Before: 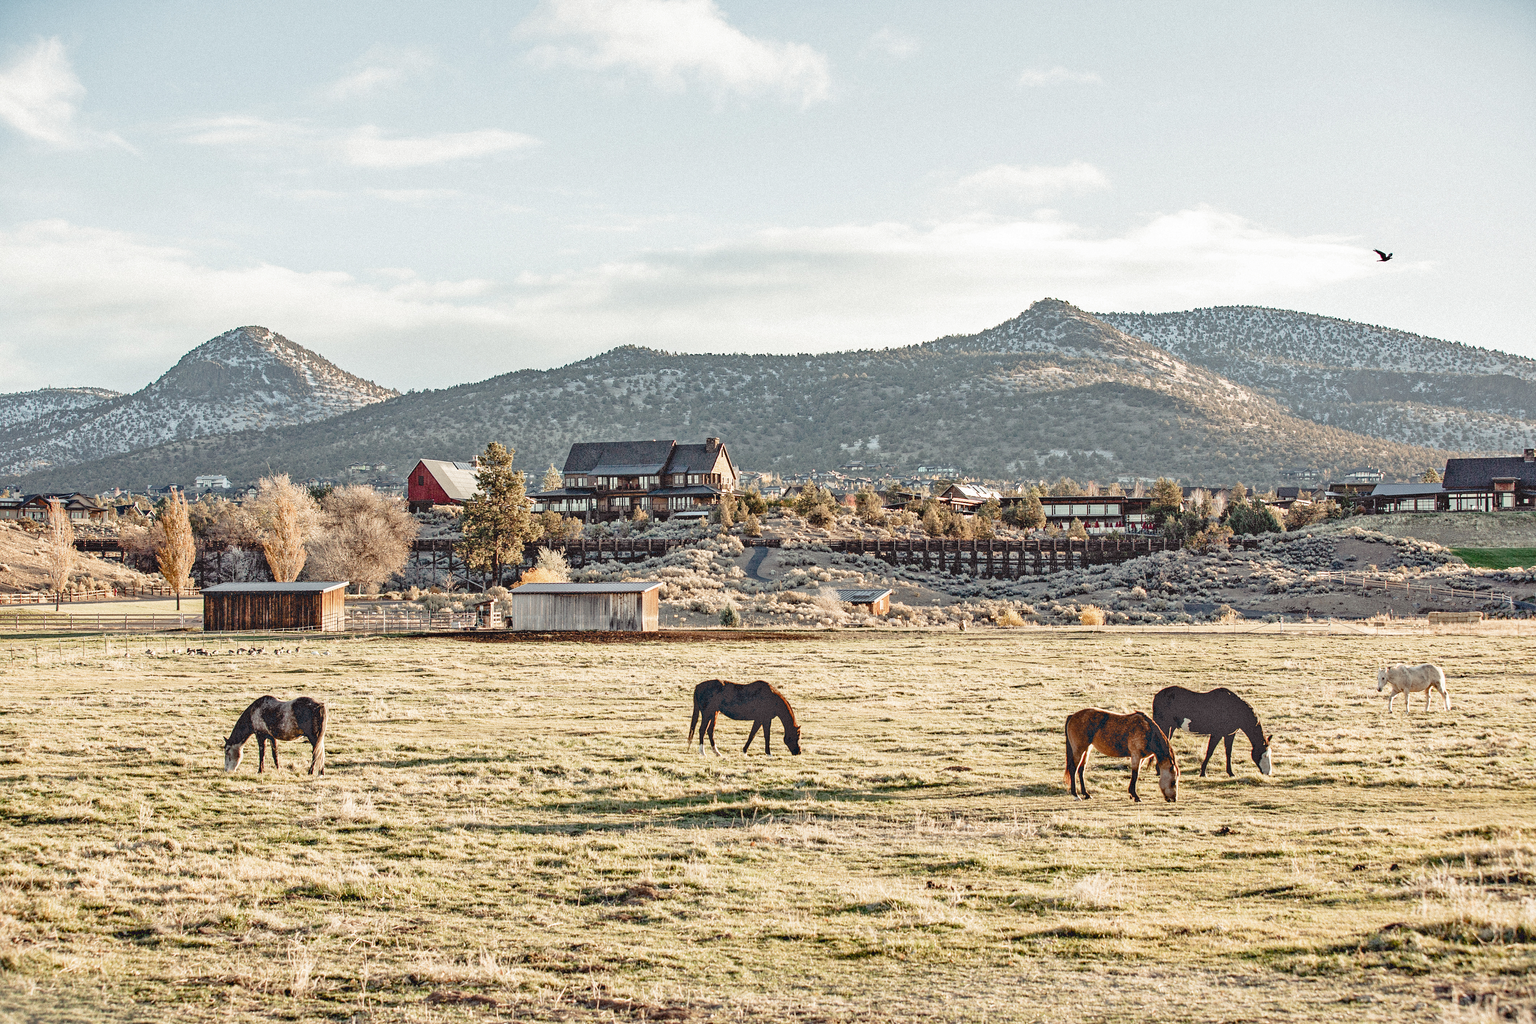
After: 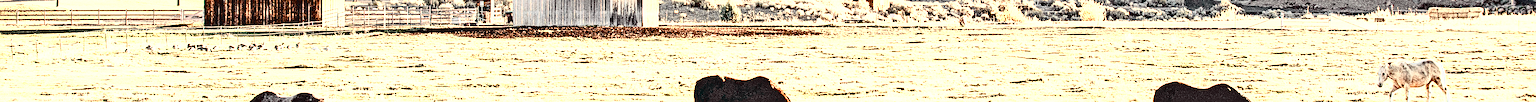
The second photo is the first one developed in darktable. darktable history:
haze removal: compatibility mode true, adaptive false
crop and rotate: top 59.084%, bottom 30.916%
contrast brightness saturation: contrast 0.39, brightness 0.1
color zones: curves: ch0 [(0.018, 0.548) (0.197, 0.654) (0.425, 0.447) (0.605, 0.658) (0.732, 0.579)]; ch1 [(0.105, 0.531) (0.224, 0.531) (0.386, 0.39) (0.618, 0.456) (0.732, 0.456) (0.956, 0.421)]; ch2 [(0.039, 0.583) (0.215, 0.465) (0.399, 0.544) (0.465, 0.548) (0.614, 0.447) (0.724, 0.43) (0.882, 0.623) (0.956, 0.632)]
tone curve: curves: ch0 [(0, 0.014) (0.17, 0.099) (0.392, 0.438) (0.725, 0.828) (0.872, 0.918) (1, 0.981)]; ch1 [(0, 0) (0.402, 0.36) (0.489, 0.491) (0.5, 0.503) (0.515, 0.52) (0.545, 0.572) (0.615, 0.662) (0.701, 0.725) (1, 1)]; ch2 [(0, 0) (0.42, 0.458) (0.485, 0.499) (0.503, 0.503) (0.531, 0.542) (0.561, 0.594) (0.644, 0.694) (0.717, 0.753) (1, 0.991)], color space Lab, independent channels
shadows and highlights: shadows 25, highlights -25
sharpen: radius 4
